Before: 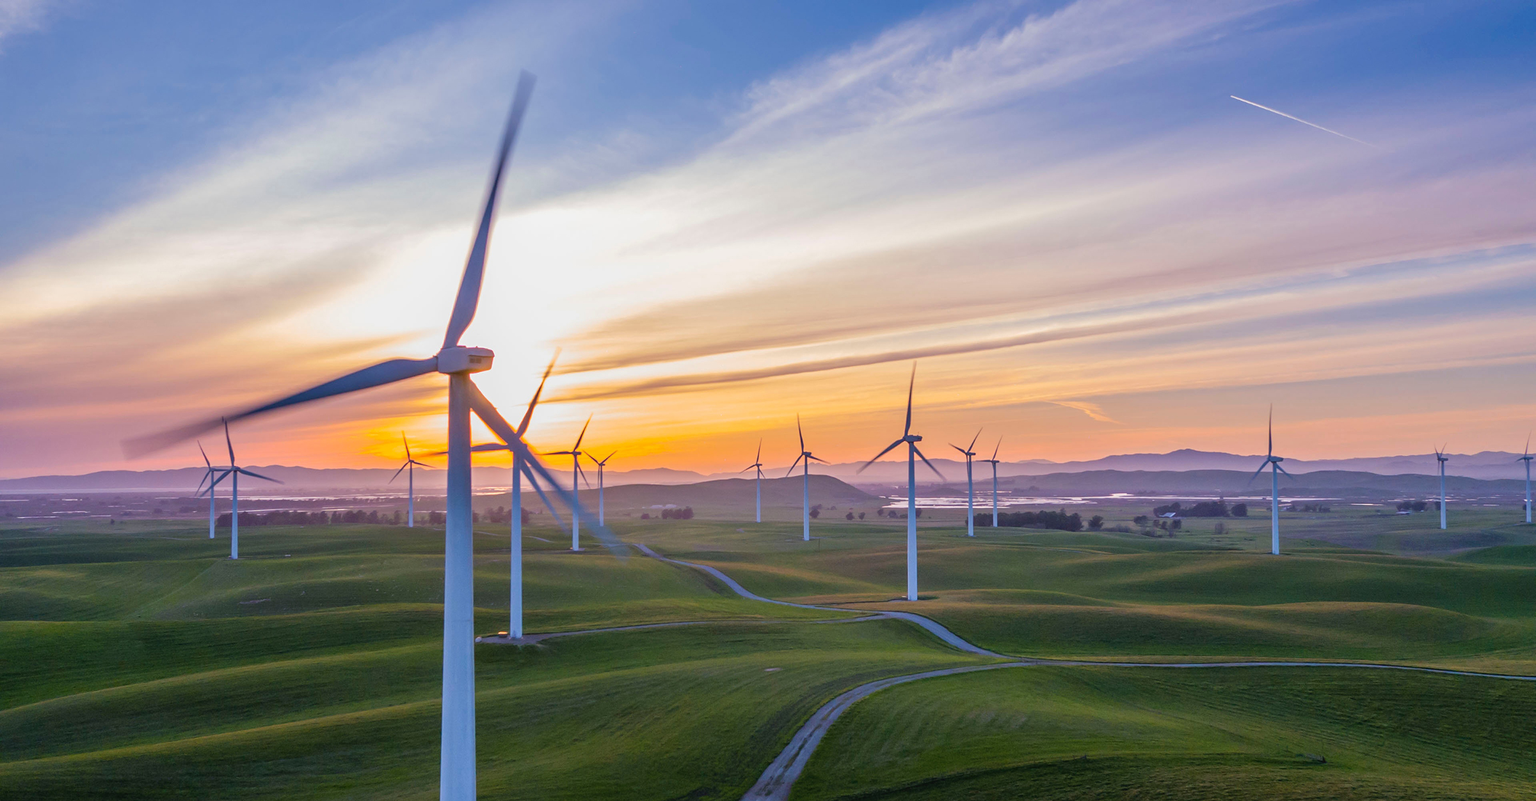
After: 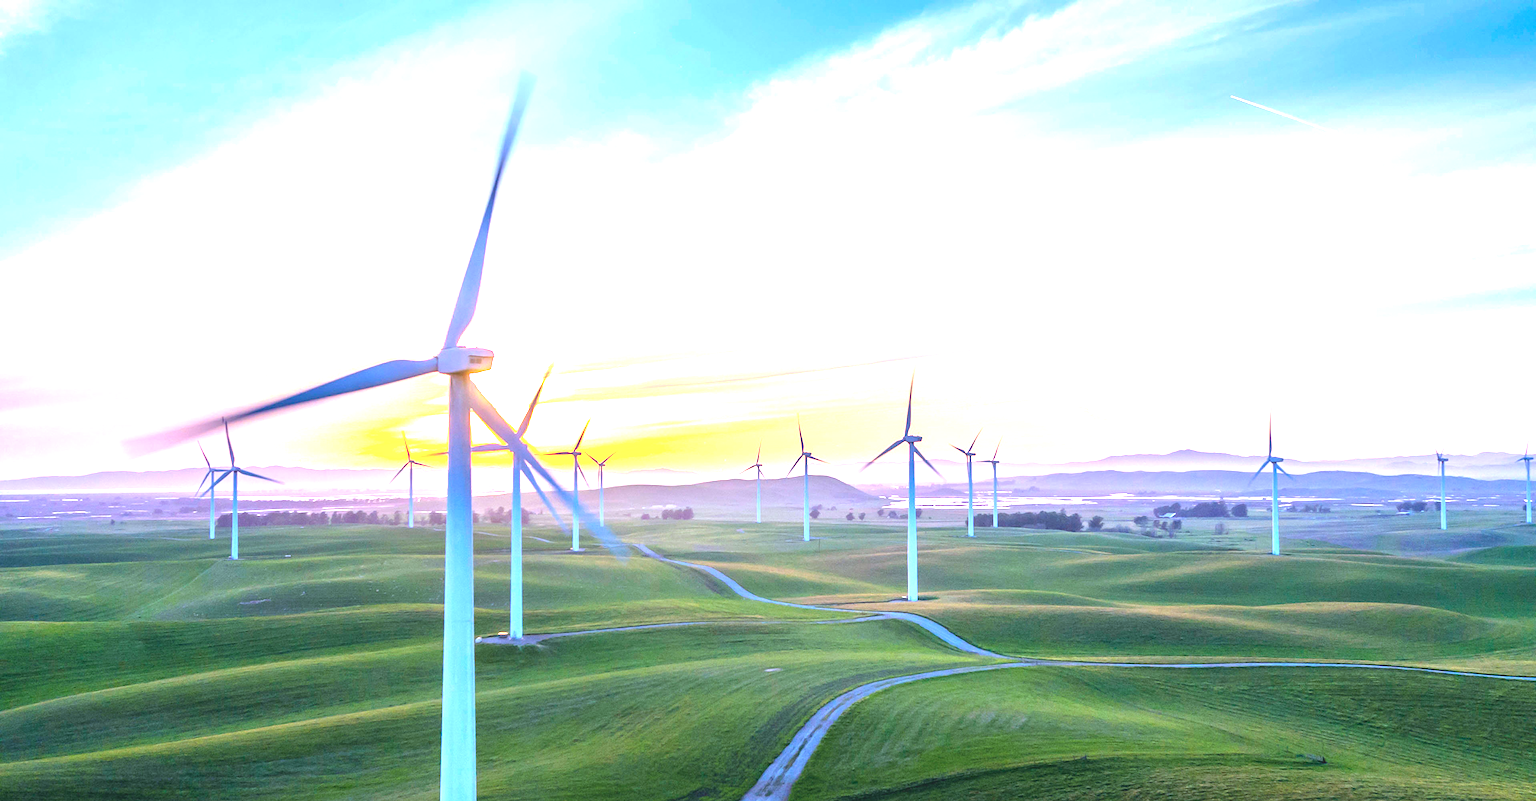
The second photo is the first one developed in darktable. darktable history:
exposure: black level correction 0, exposure 1.9 EV, compensate highlight preservation false
color calibration: illuminant Planckian (black body), x 0.375, y 0.373, temperature 4117 K
